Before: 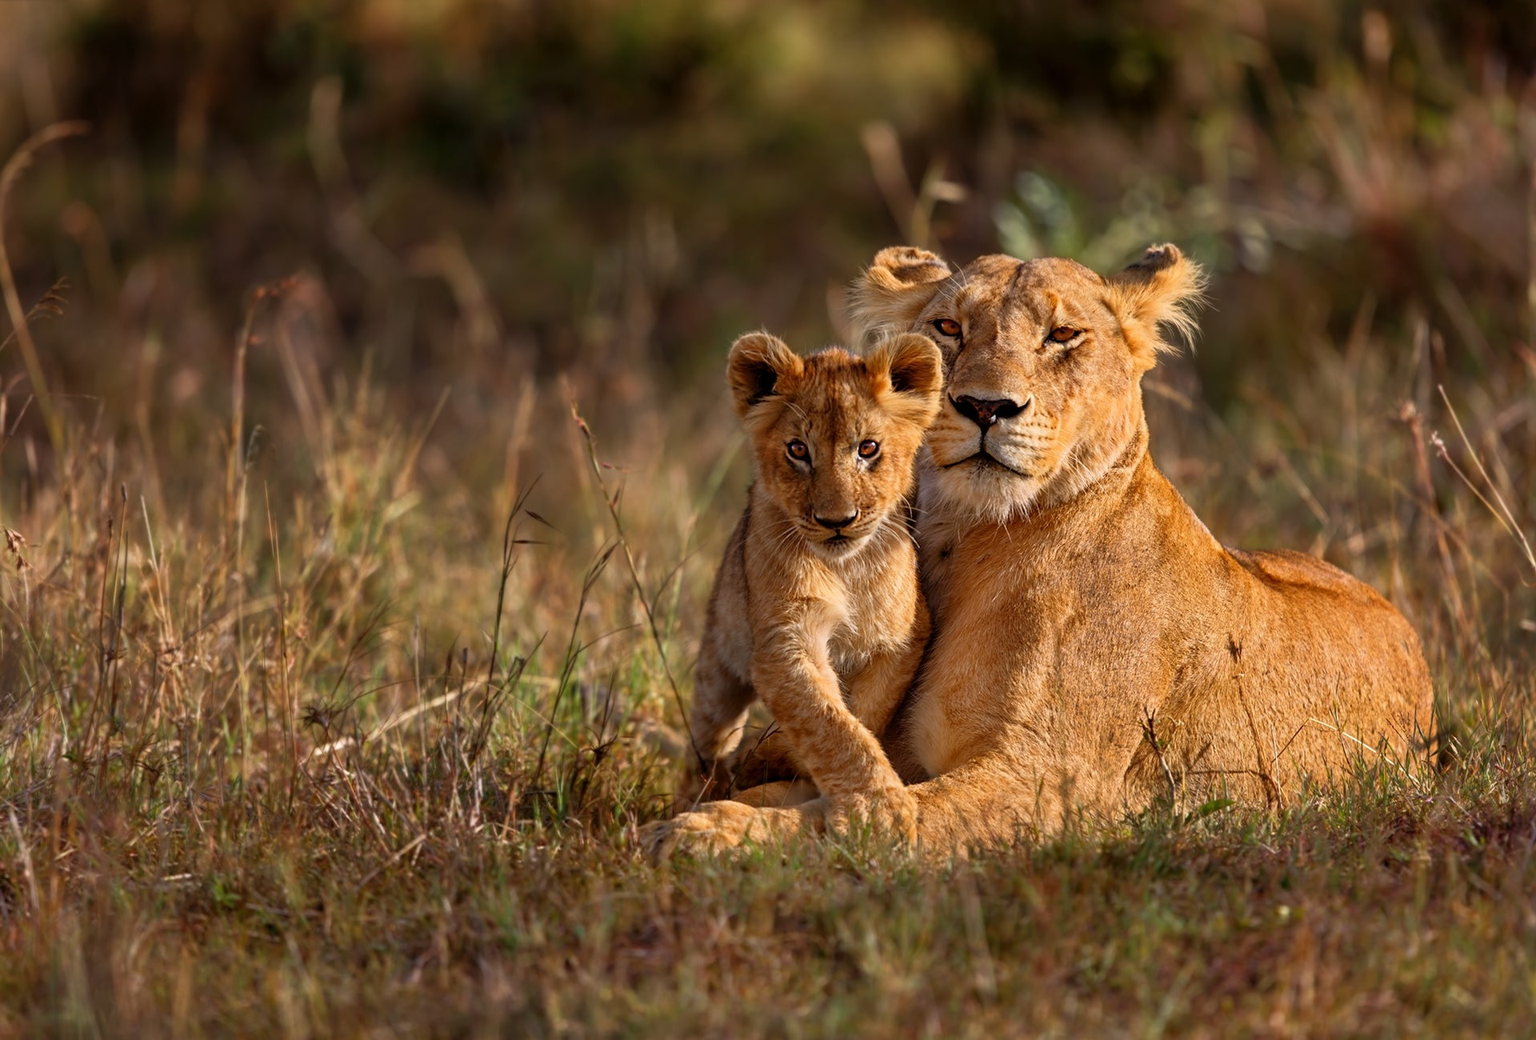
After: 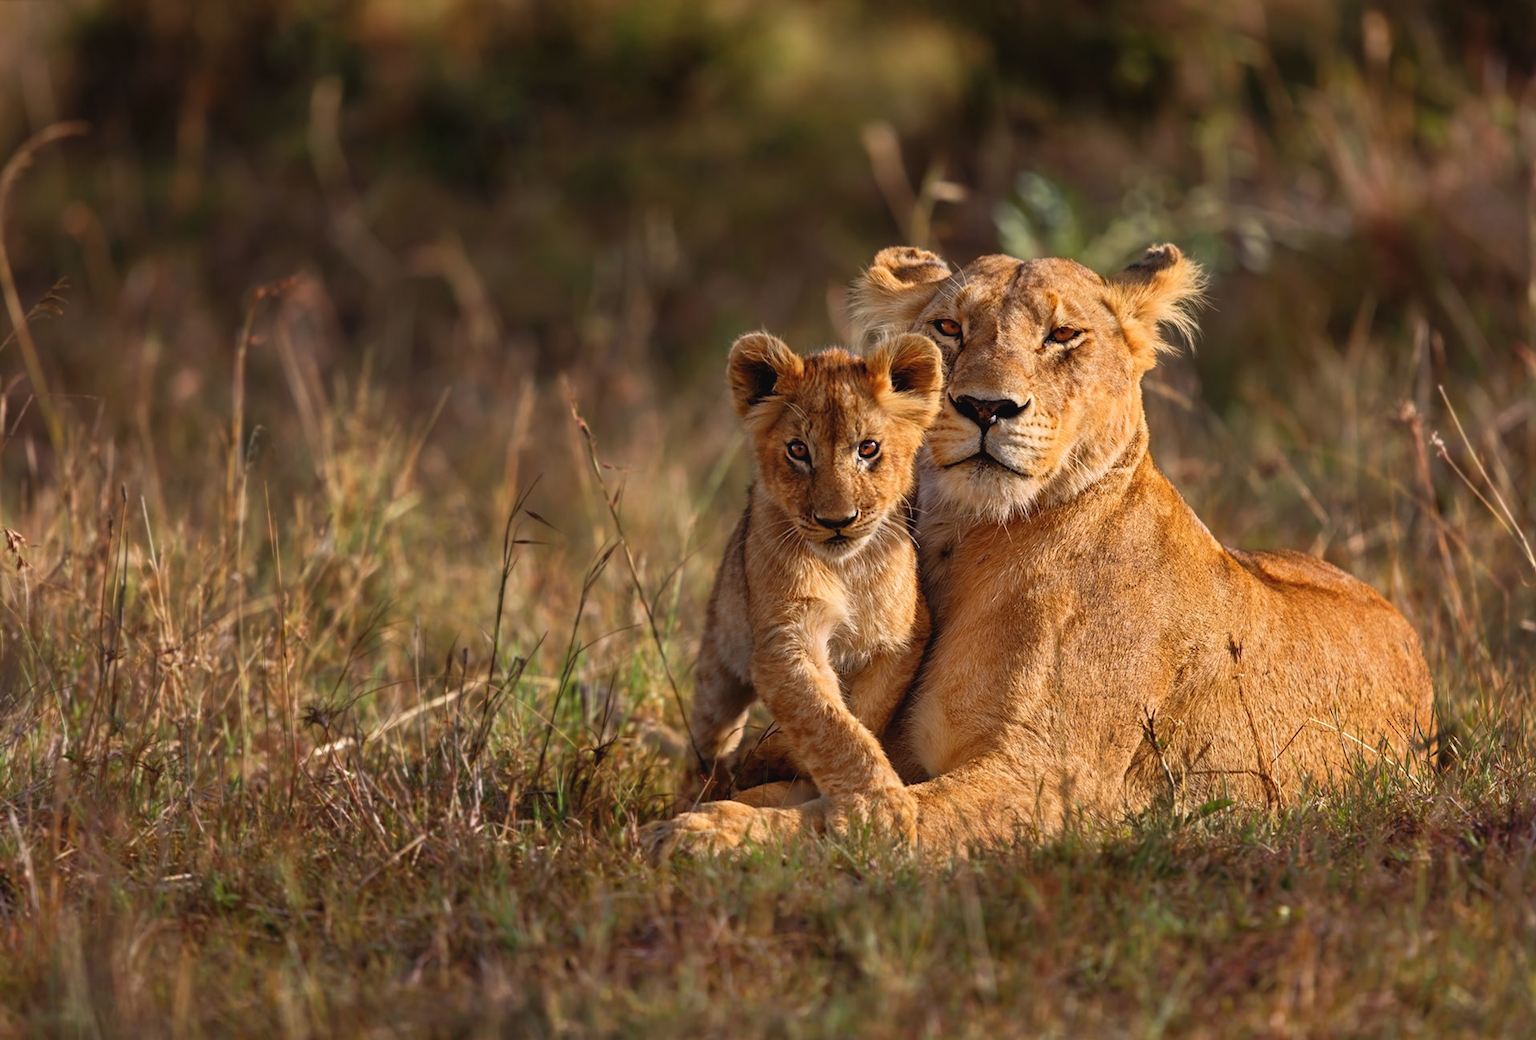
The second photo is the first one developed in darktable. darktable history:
exposure: black level correction -0.003, exposure 0.031 EV, compensate highlight preservation false
